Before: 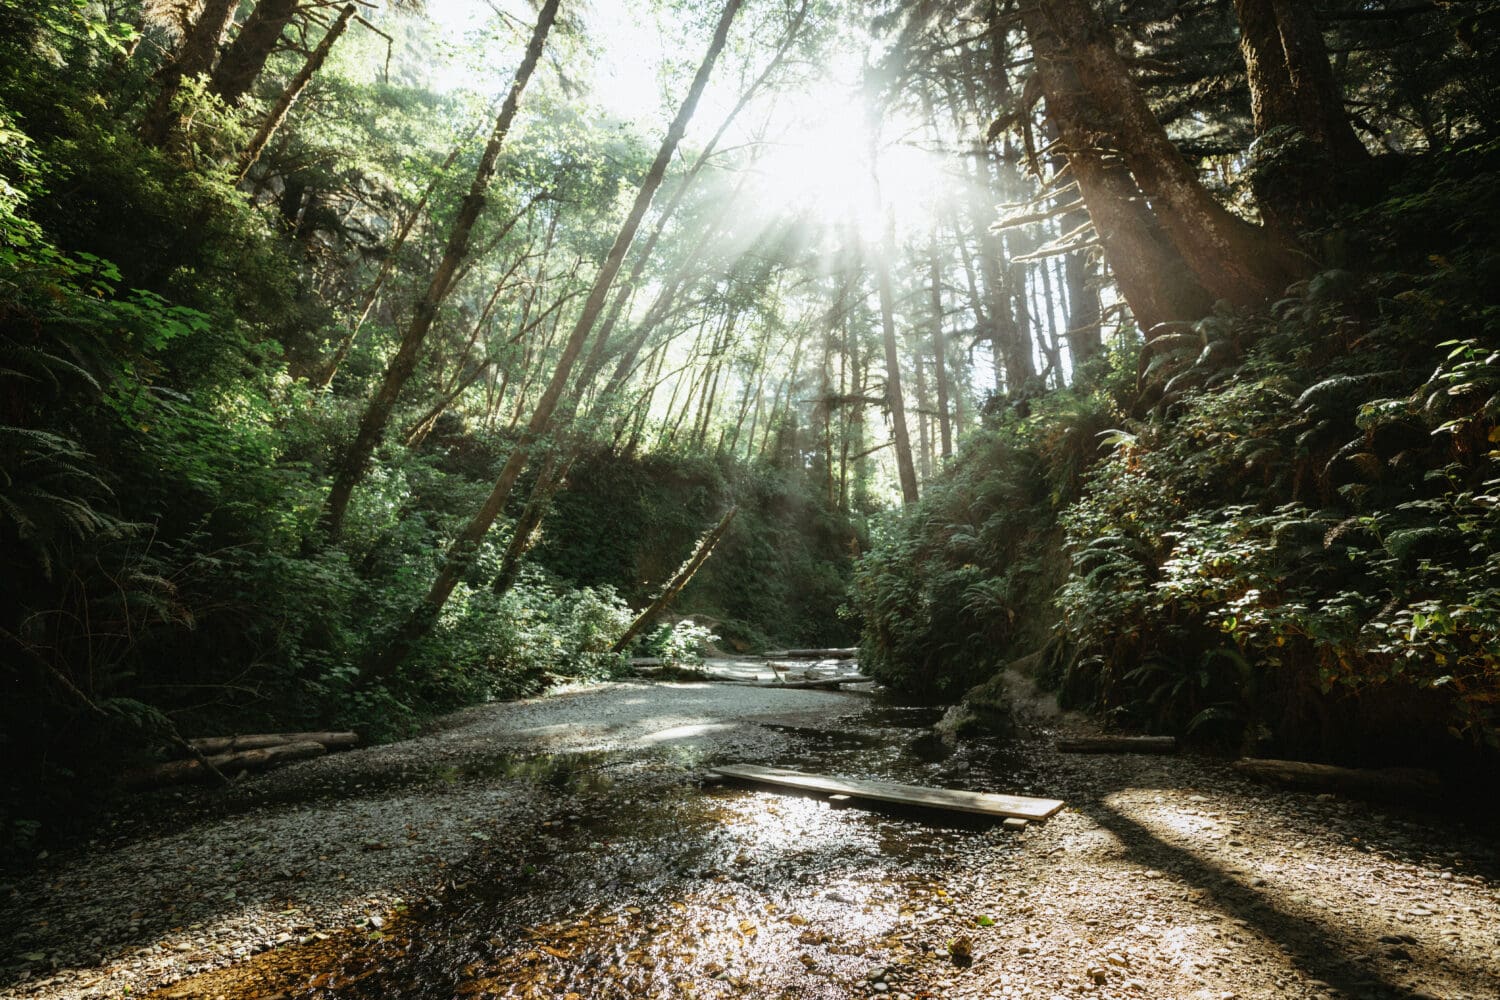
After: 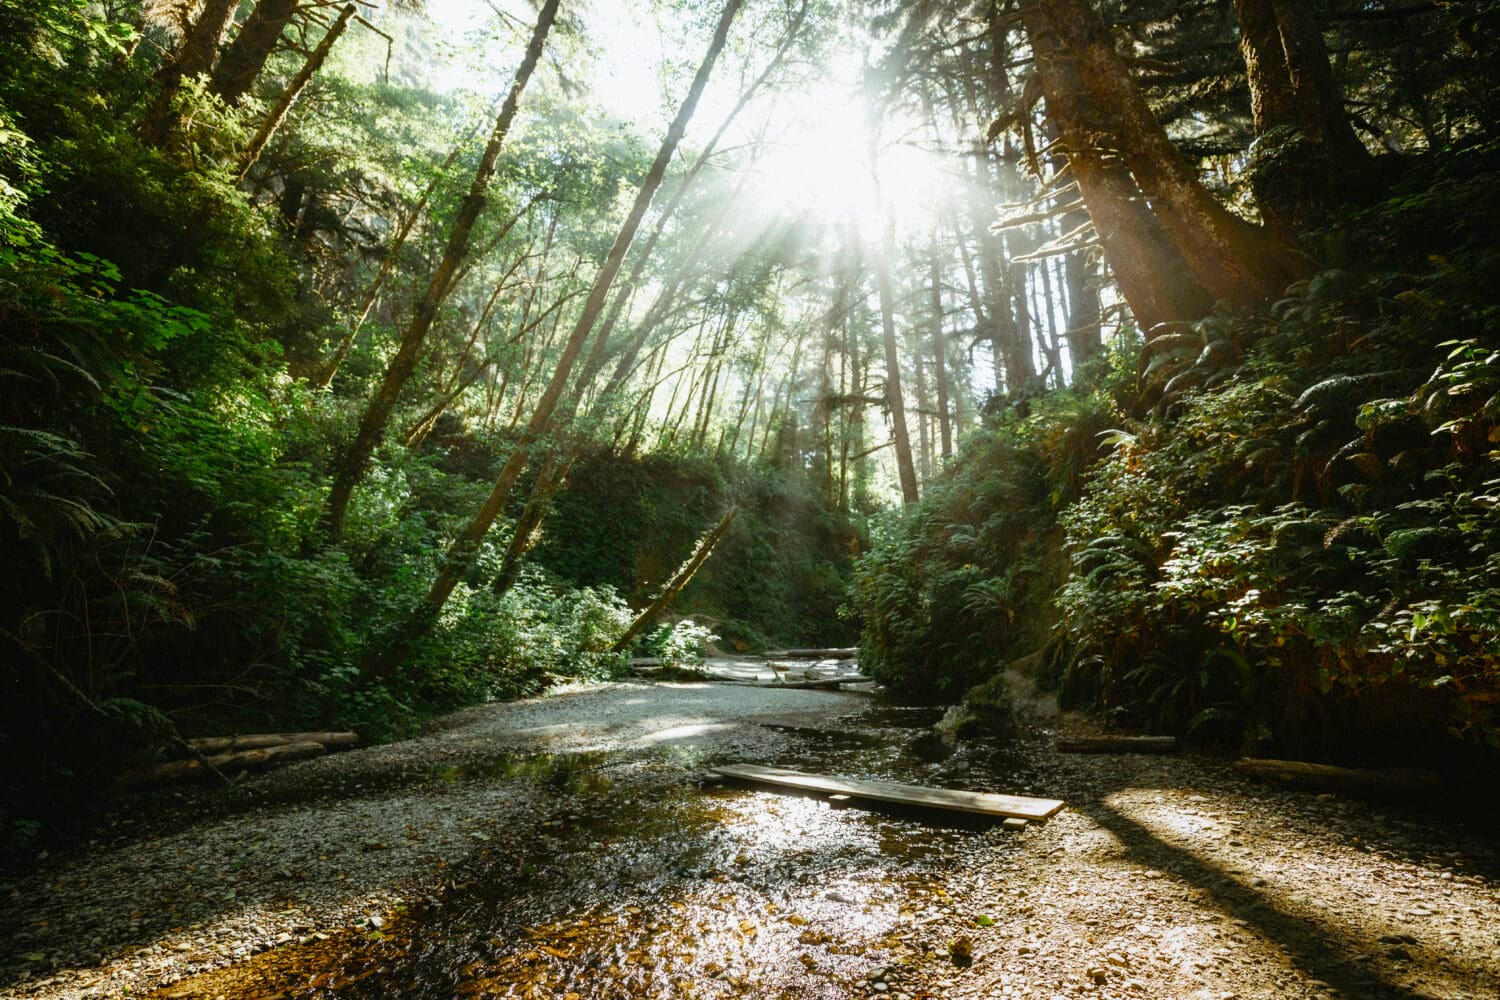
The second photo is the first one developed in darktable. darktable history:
color balance rgb: perceptual saturation grading › global saturation 27.389%, perceptual saturation grading › highlights -28.943%, perceptual saturation grading › mid-tones 15.598%, perceptual saturation grading › shadows 33.063%, global vibrance 14.667%
